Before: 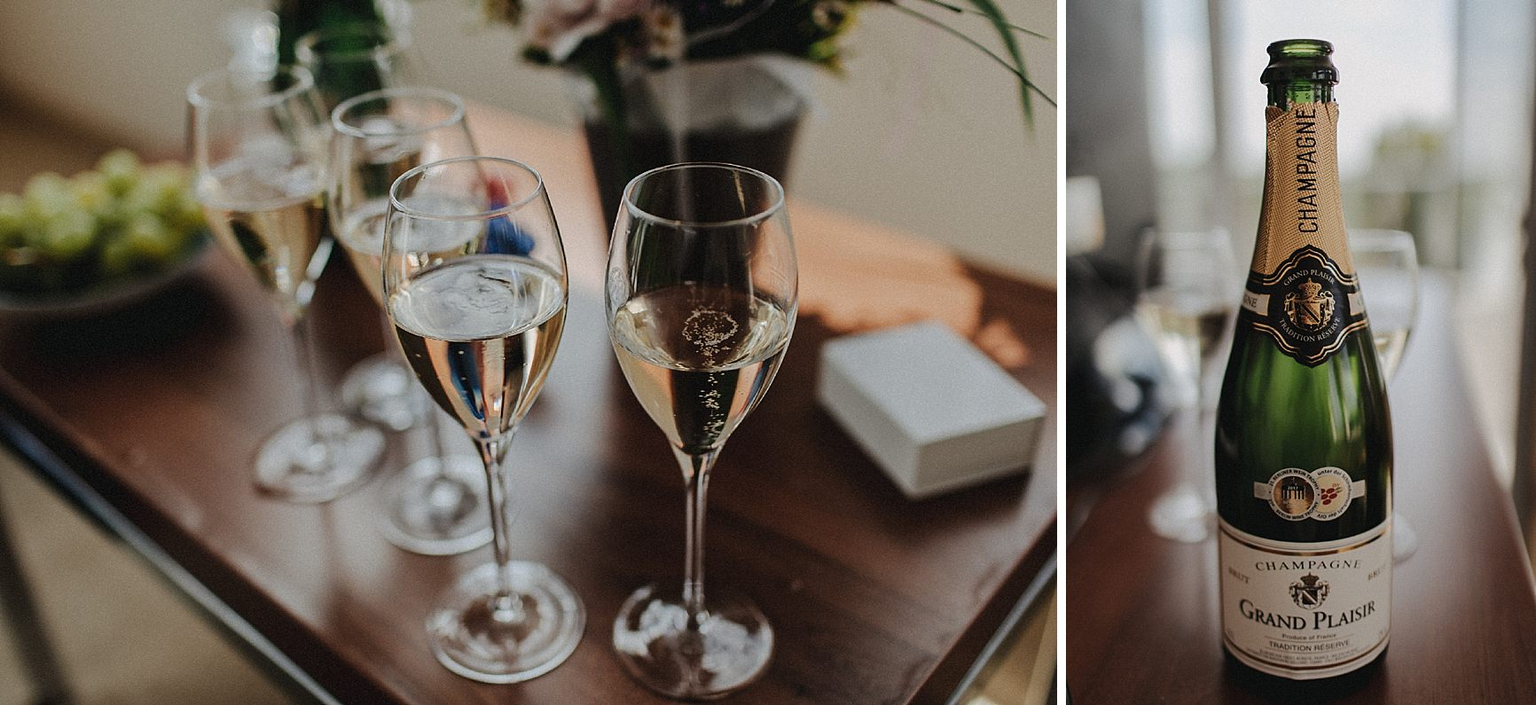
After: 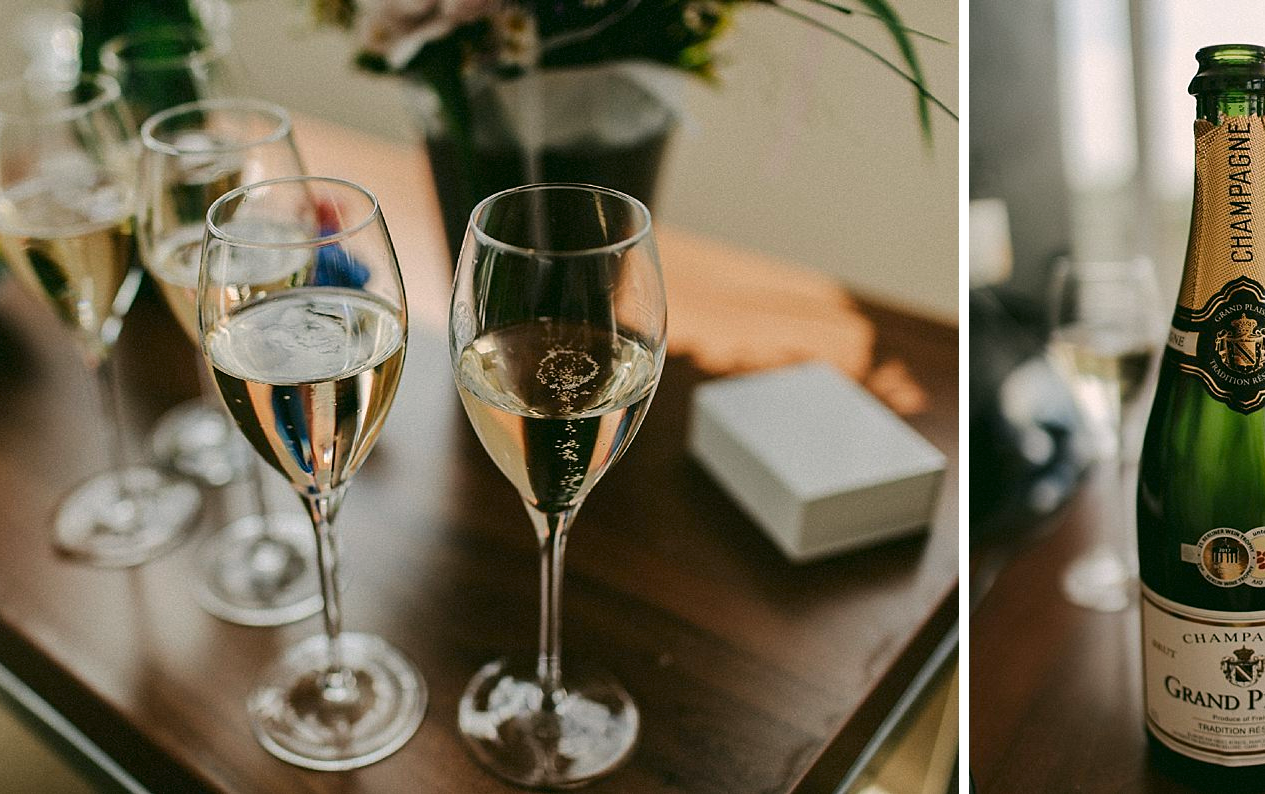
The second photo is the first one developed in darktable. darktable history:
exposure: exposure 0.153 EV, compensate highlight preservation false
crop: left 13.488%, top 0%, right 13.472%
color correction: highlights a* 4.3, highlights b* 4.94, shadows a* -7.52, shadows b* 4.88
contrast brightness saturation: contrast 0.045, saturation 0.155
